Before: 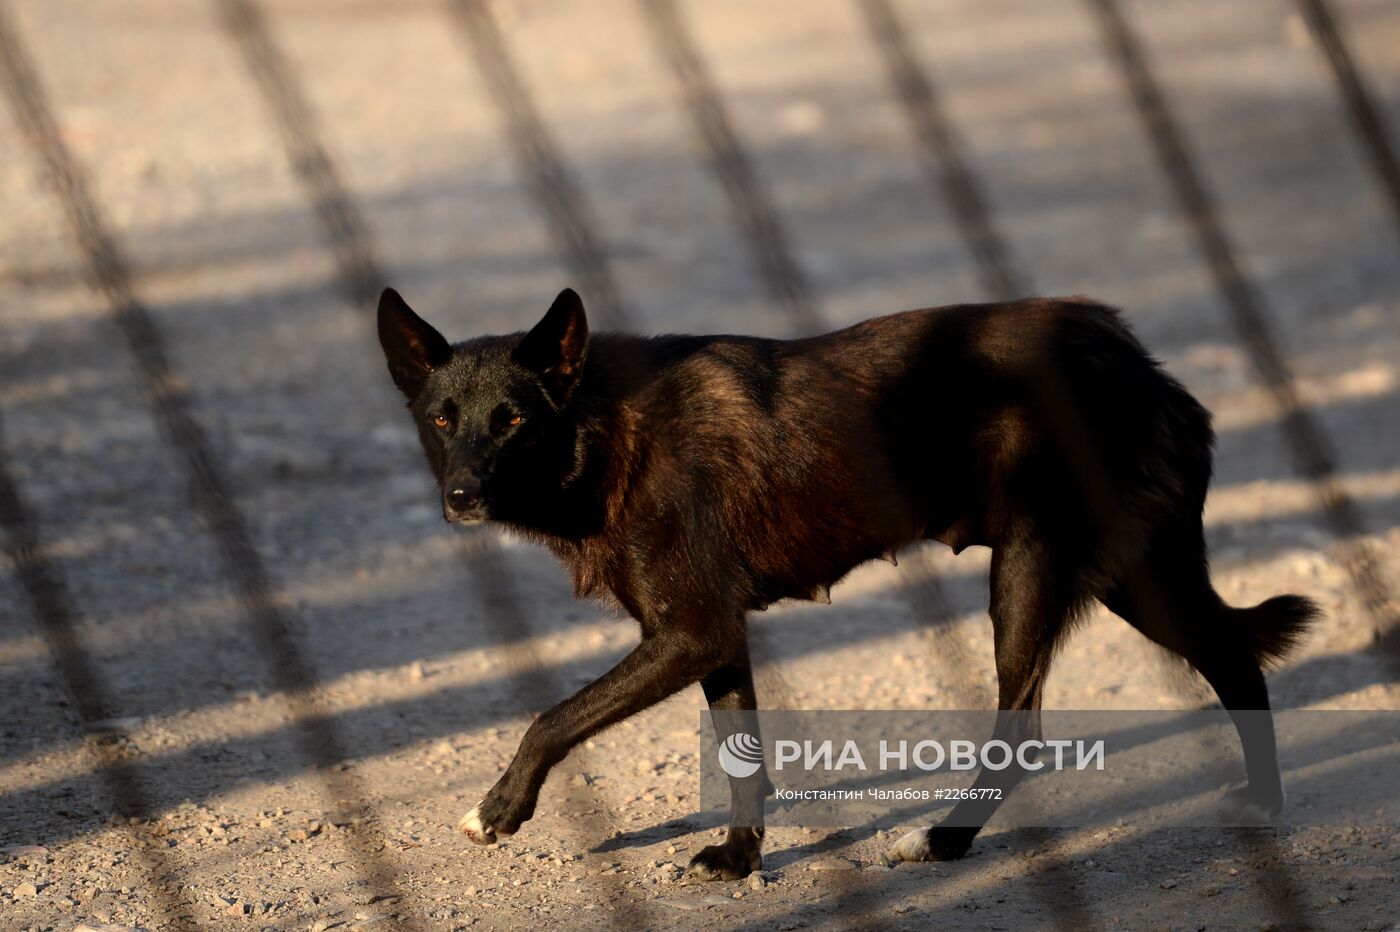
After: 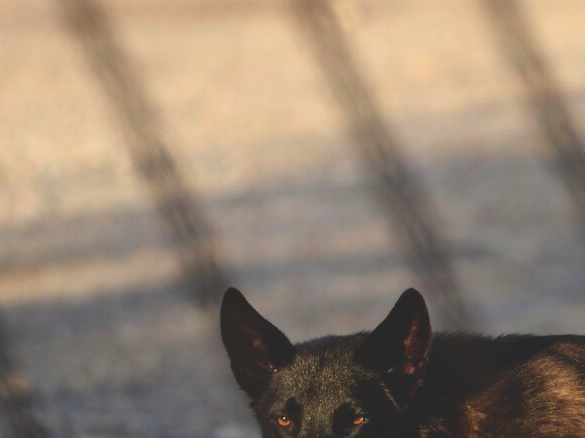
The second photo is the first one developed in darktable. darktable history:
exposure: black level correction -0.021, exposure -0.035 EV, compensate exposure bias true, compensate highlight preservation false
local contrast: detail 109%
crop and rotate: left 11.24%, top 0.052%, right 46.973%, bottom 52.907%
velvia: strength 24.58%
